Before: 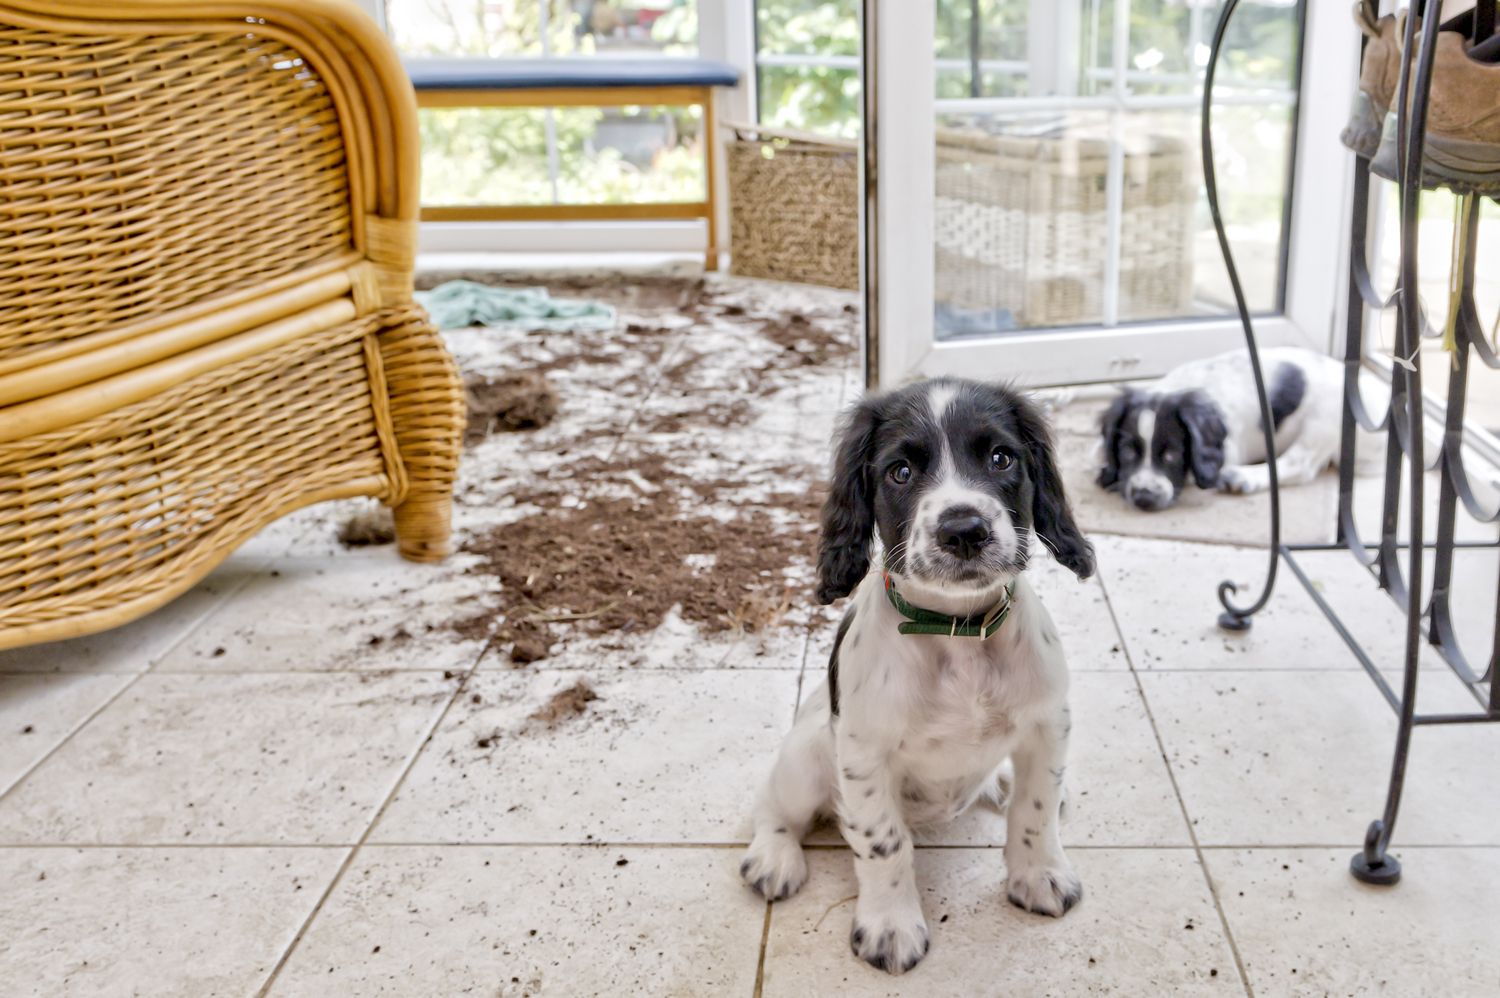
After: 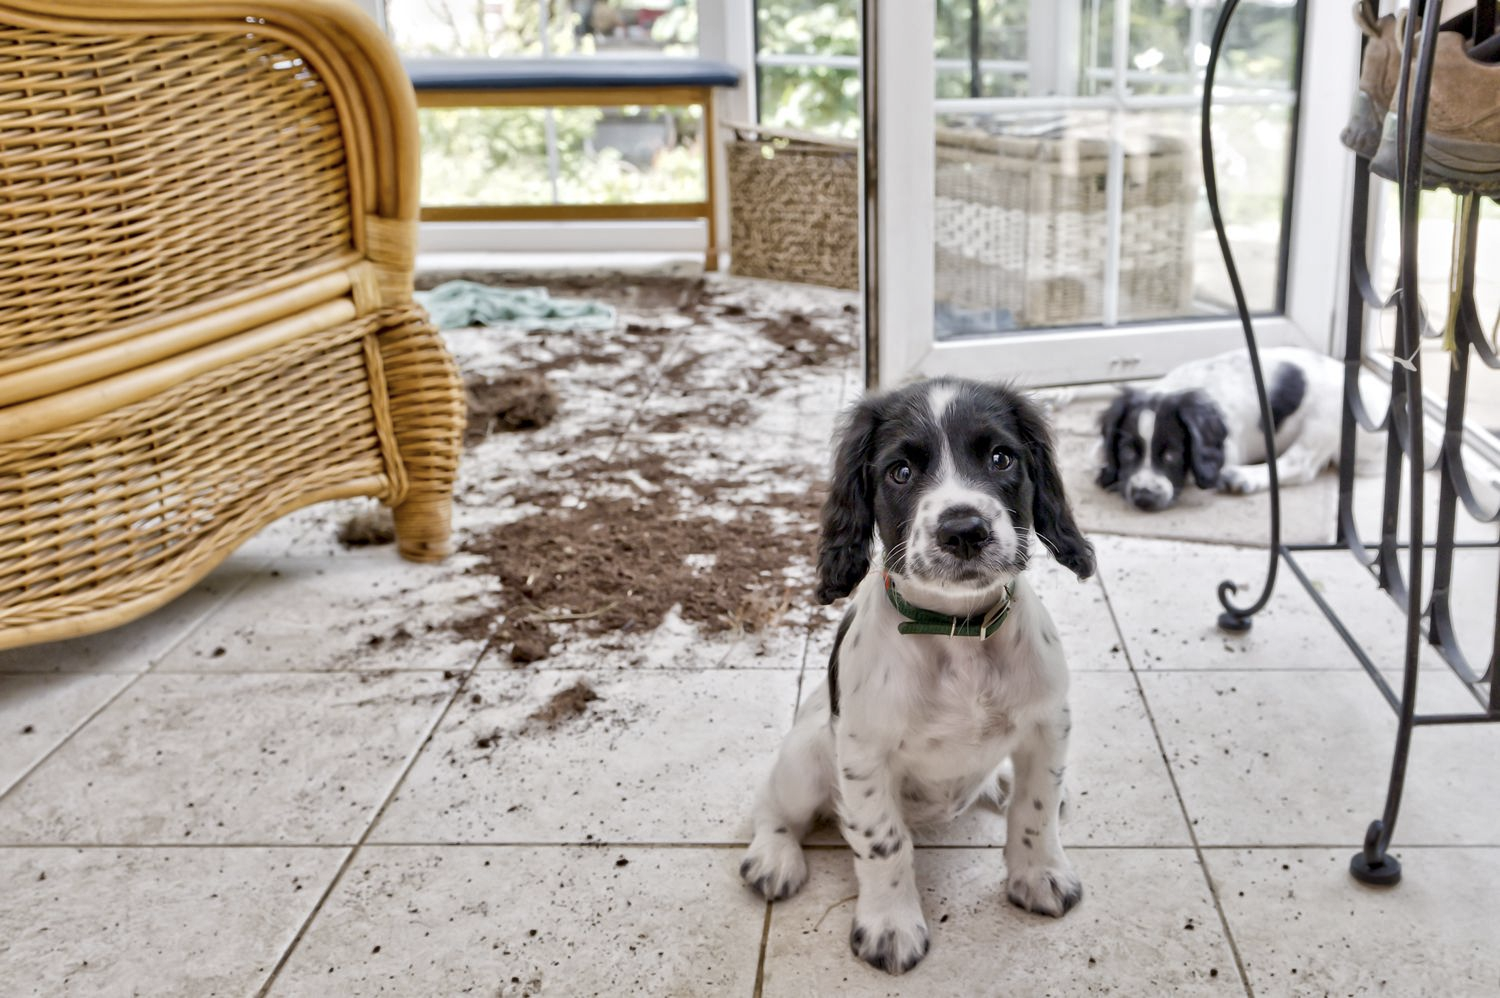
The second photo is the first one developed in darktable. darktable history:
shadows and highlights: white point adjustment 0.038, soften with gaussian
contrast brightness saturation: contrast 0.056, brightness -0.005, saturation -0.212
